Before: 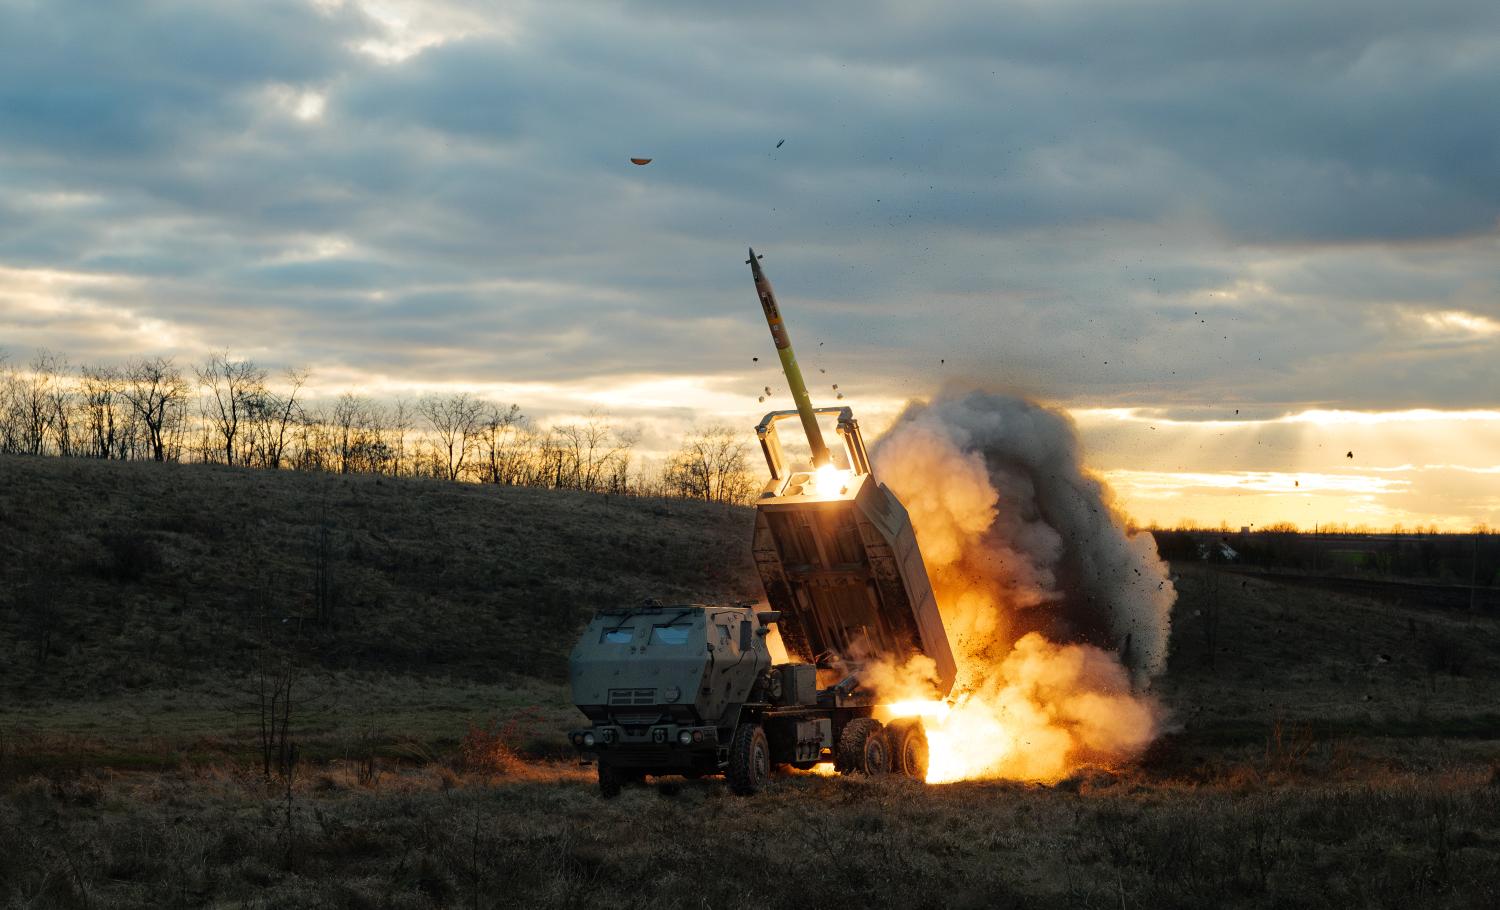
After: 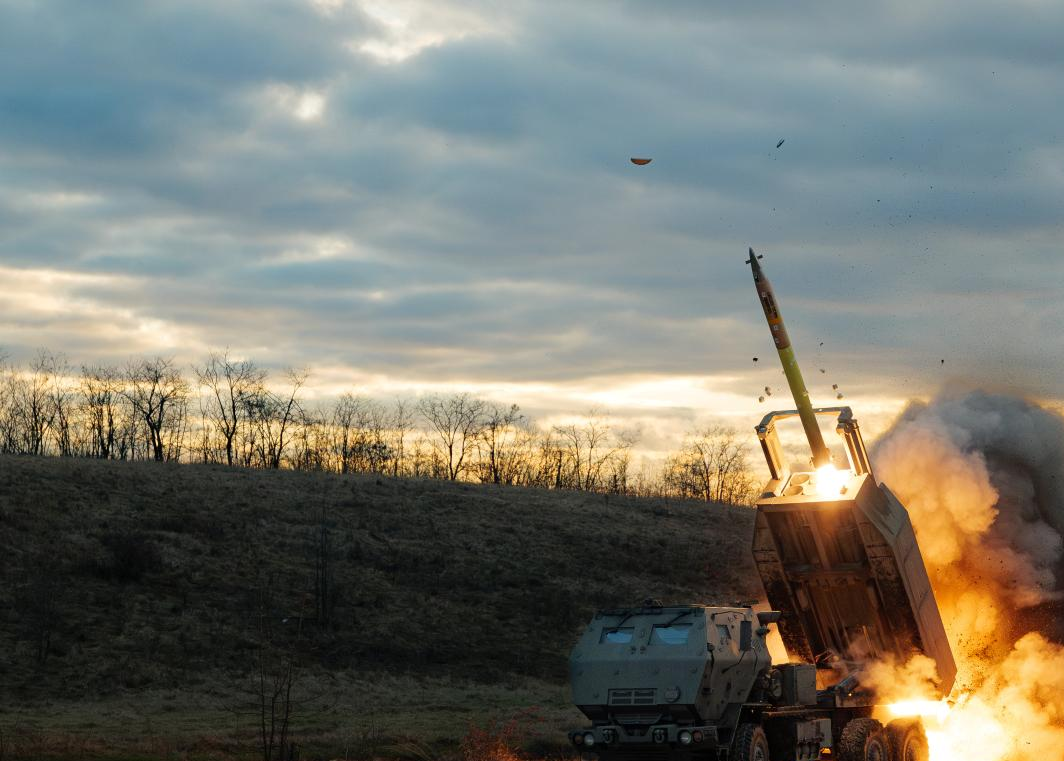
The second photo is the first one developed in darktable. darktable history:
crop: right 29.037%, bottom 16.278%
